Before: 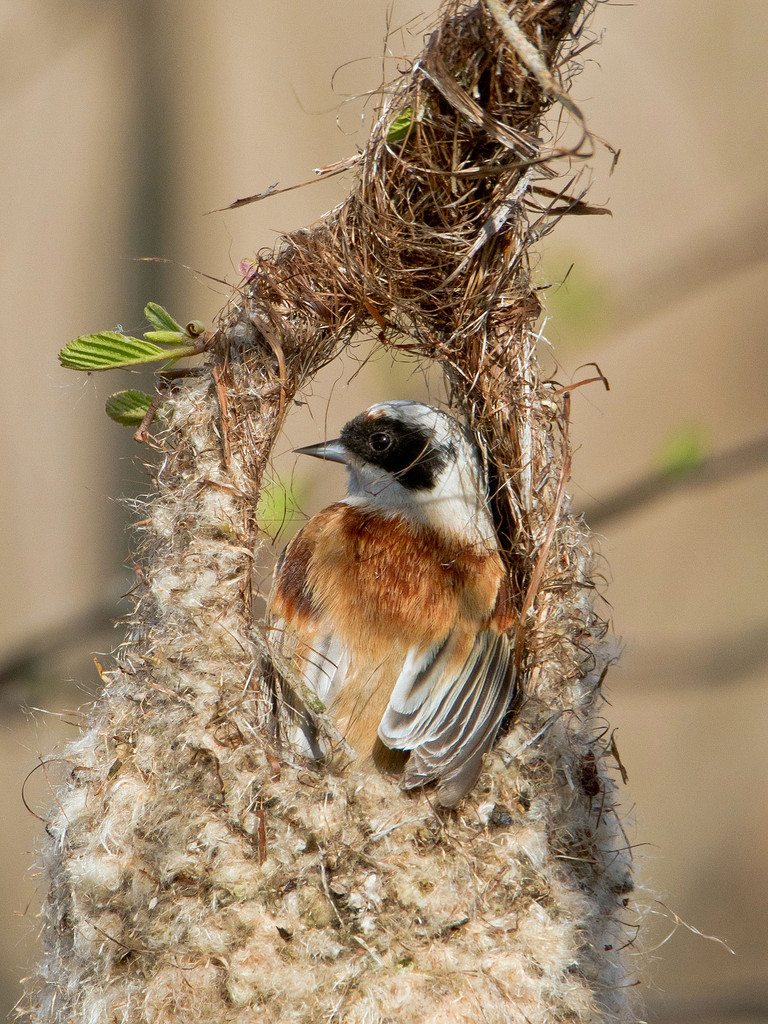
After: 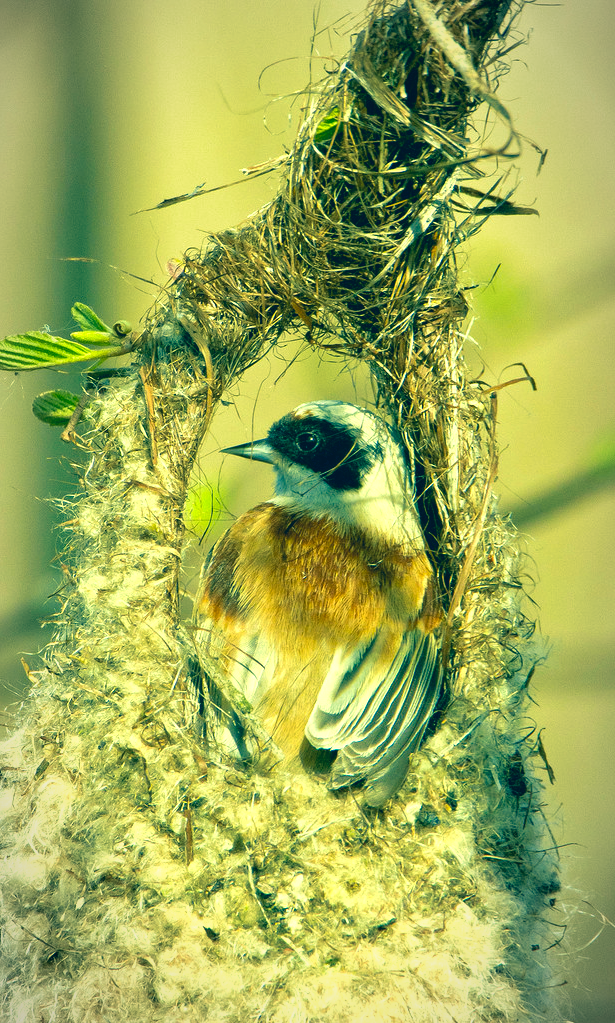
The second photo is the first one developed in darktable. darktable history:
velvia: on, module defaults
color correction: highlights a* -15.6, highlights b* 39.66, shadows a* -39.86, shadows b* -25.85
crop and rotate: left 9.609%, right 10.219%
exposure: exposure 0.74 EV, compensate highlight preservation false
vignetting: fall-off radius 69.88%, automatic ratio true
